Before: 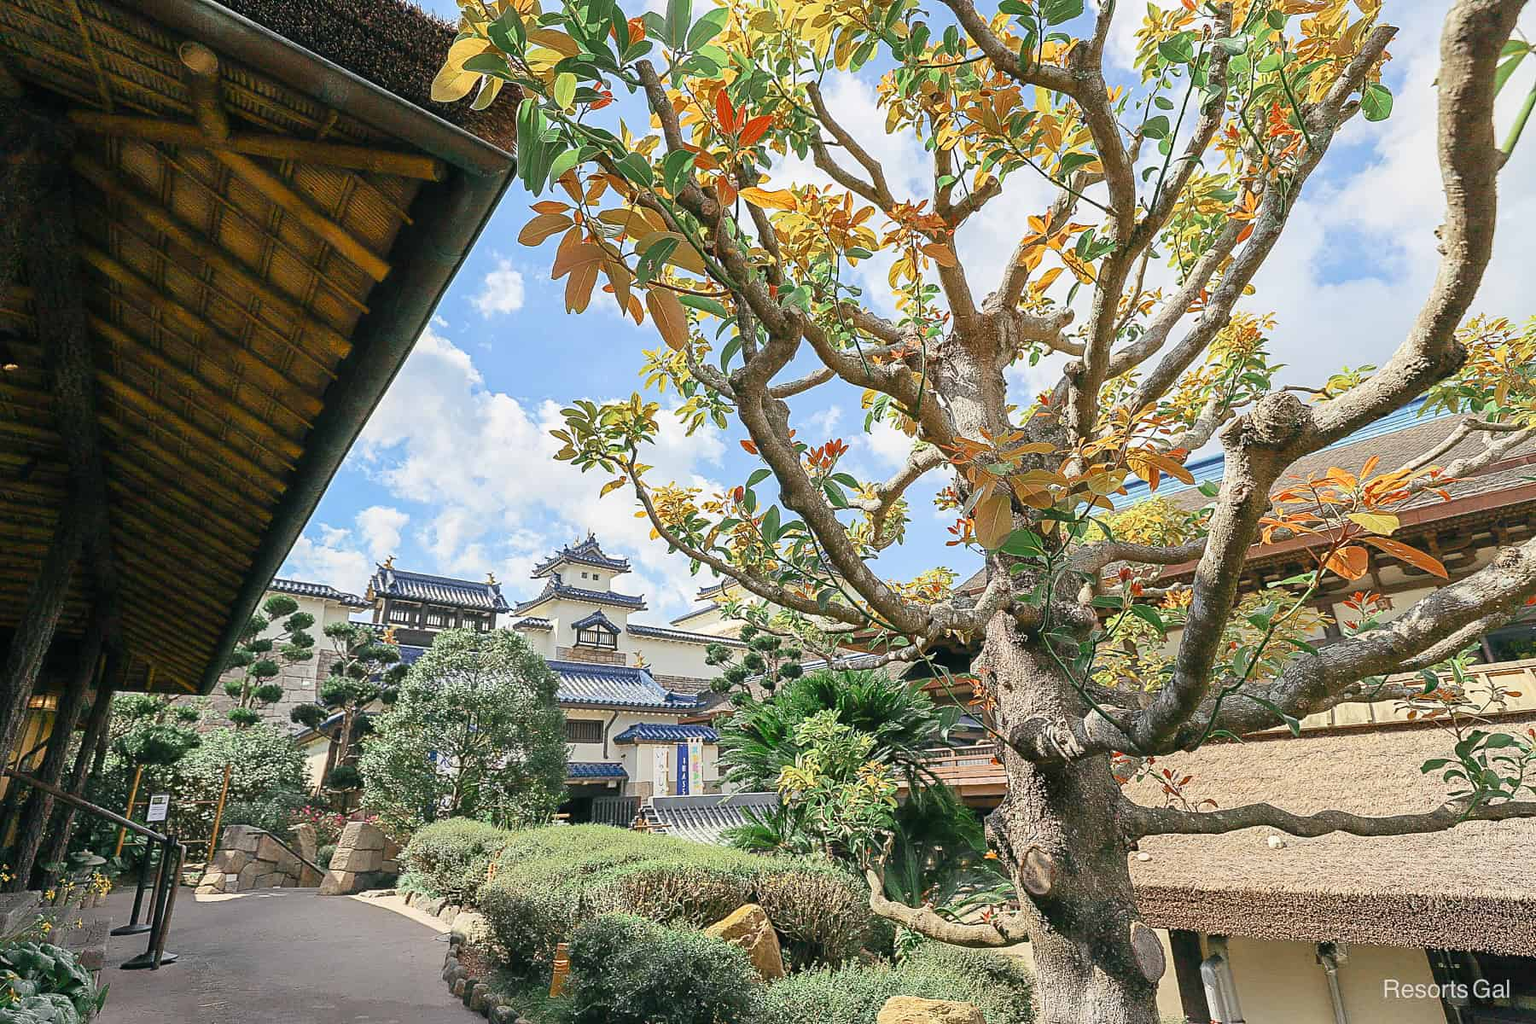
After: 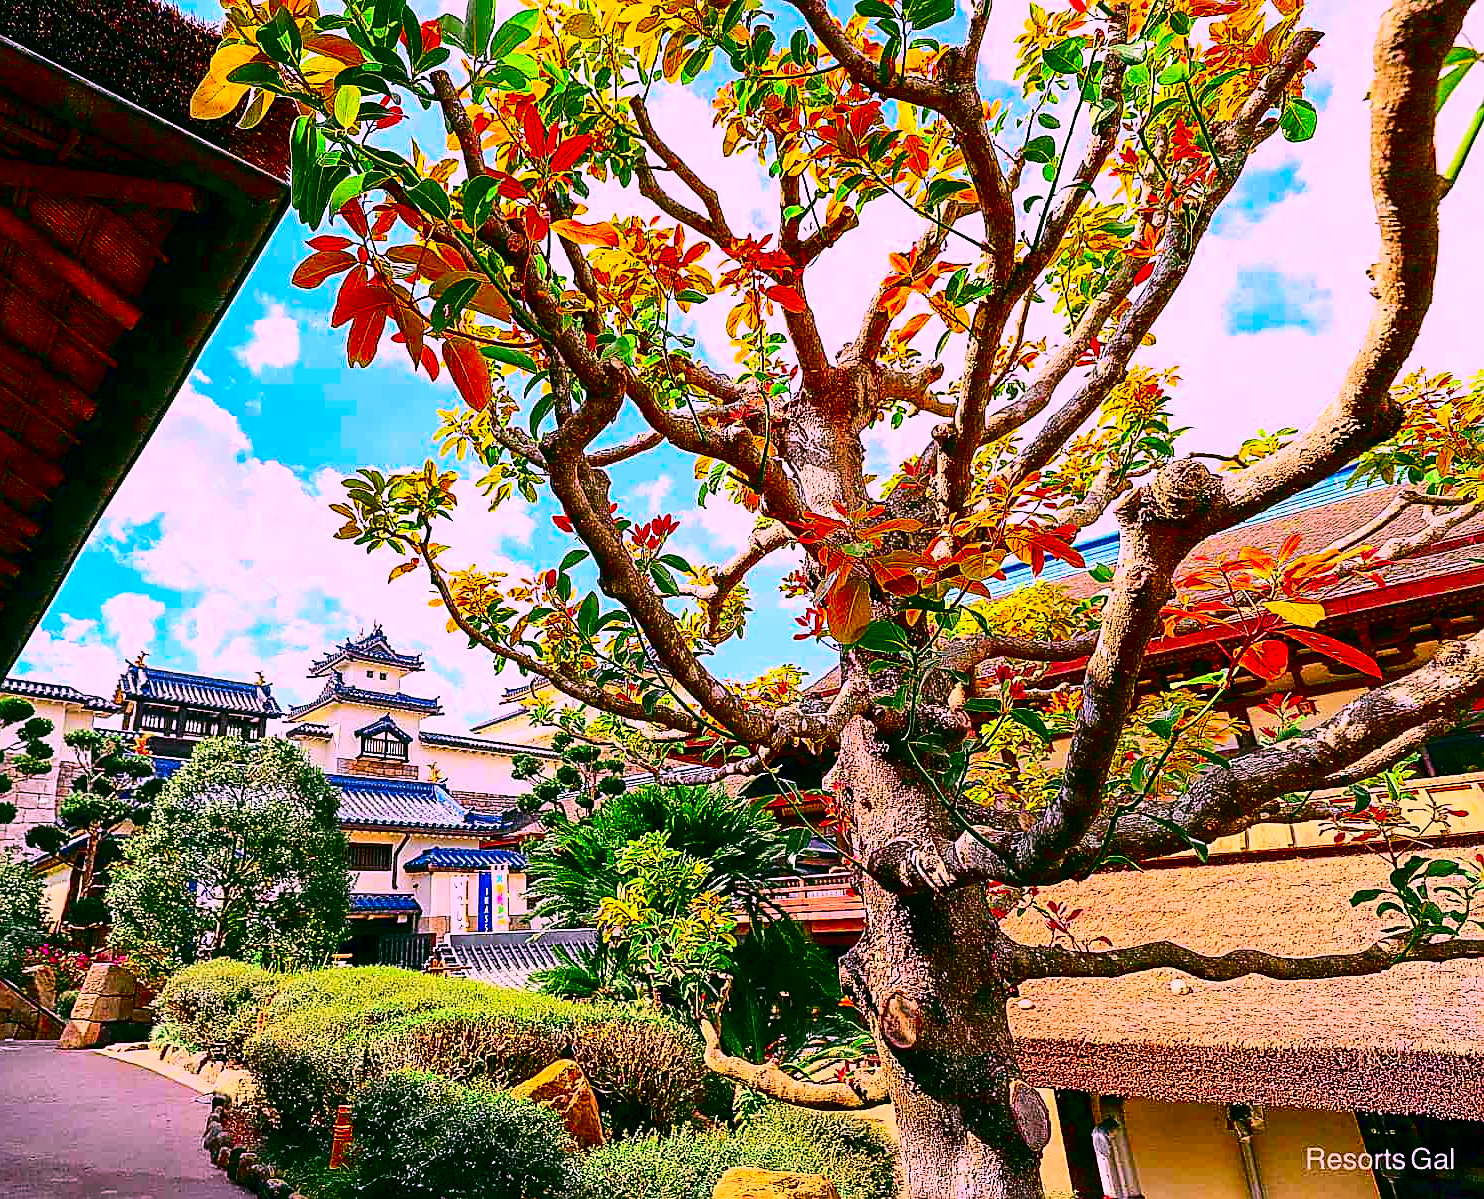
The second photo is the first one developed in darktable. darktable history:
crop: left 17.509%, bottom 0.035%
exposure: black level correction 0.005, exposure 0.017 EV, compensate exposure bias true, compensate highlight preservation false
contrast brightness saturation: contrast 0.215, brightness -0.191, saturation 0.245
sharpen: on, module defaults
color balance rgb: highlights gain › chroma 0.149%, highlights gain › hue 332.1°, perceptual saturation grading › global saturation 29.537%, global vibrance 0.418%
color correction: highlights a* 19.11, highlights b* -11.26, saturation 1.68
tone curve: curves: ch0 [(0, 0) (0.035, 0.011) (0.133, 0.076) (0.285, 0.265) (0.491, 0.541) (0.617, 0.693) (0.704, 0.77) (0.794, 0.865) (0.895, 0.938) (1, 0.976)]; ch1 [(0, 0) (0.318, 0.278) (0.444, 0.427) (0.502, 0.497) (0.543, 0.547) (0.601, 0.641) (0.746, 0.764) (1, 1)]; ch2 [(0, 0) (0.316, 0.292) (0.381, 0.37) (0.423, 0.448) (0.476, 0.482) (0.502, 0.5) (0.543, 0.547) (0.587, 0.613) (0.642, 0.672) (0.704, 0.727) (0.865, 0.827) (1, 0.951)], color space Lab, independent channels, preserve colors none
